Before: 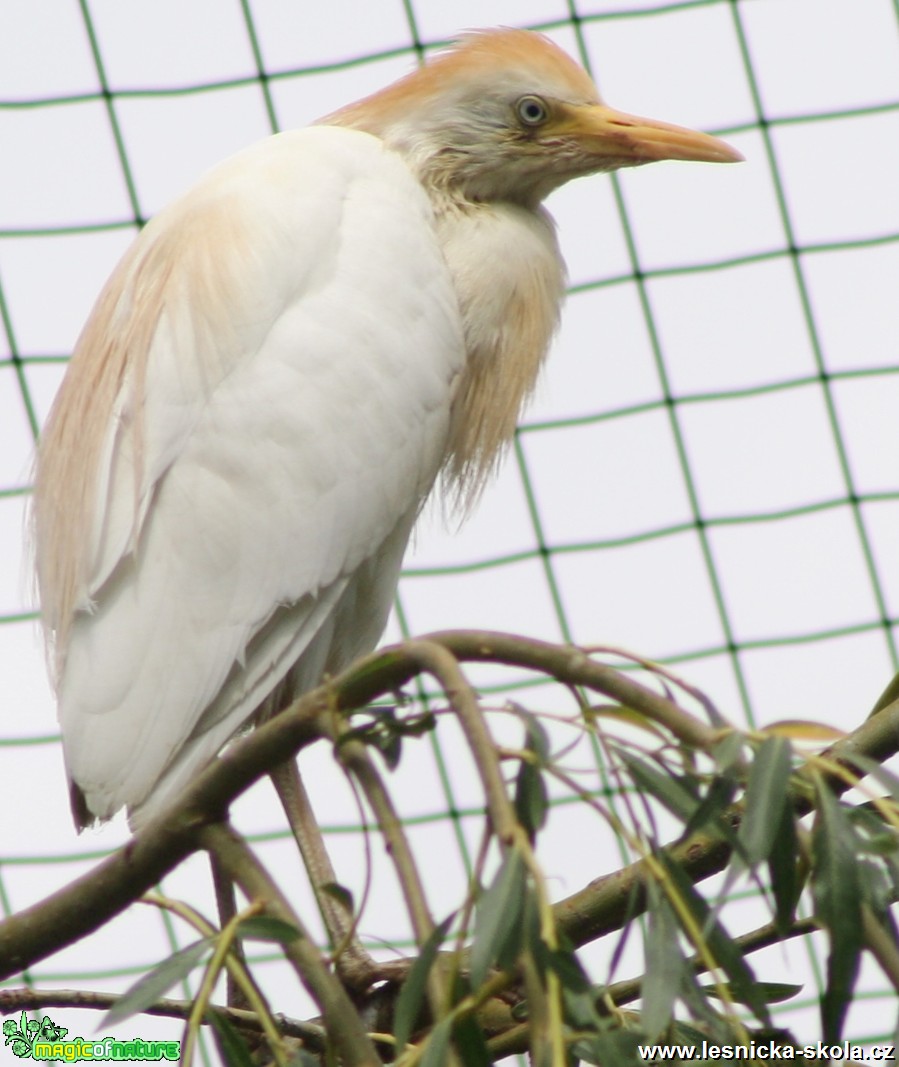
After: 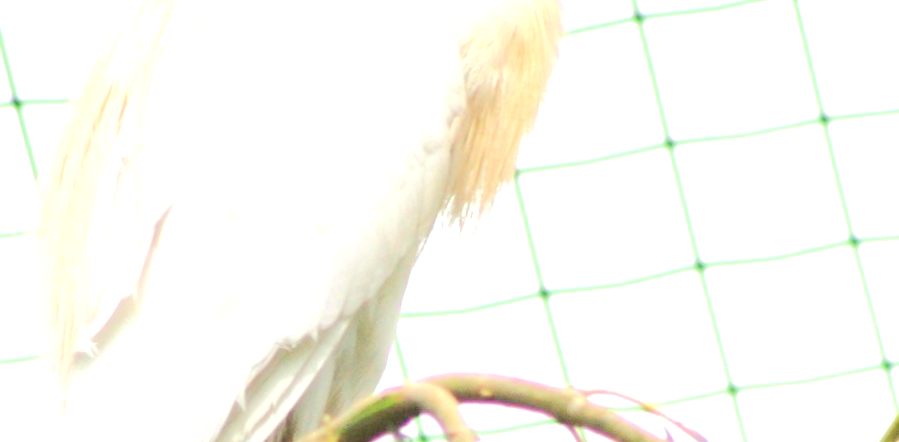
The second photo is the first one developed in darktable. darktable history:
crop and rotate: top 24.256%, bottom 34.256%
exposure: exposure 1.208 EV, compensate exposure bias true, compensate highlight preservation false
tone equalizer: -7 EV 0.16 EV, -6 EV 0.618 EV, -5 EV 1.14 EV, -4 EV 1.33 EV, -3 EV 1.13 EV, -2 EV 0.6 EV, -1 EV 0.151 EV, edges refinement/feathering 500, mask exposure compensation -1.57 EV, preserve details no
